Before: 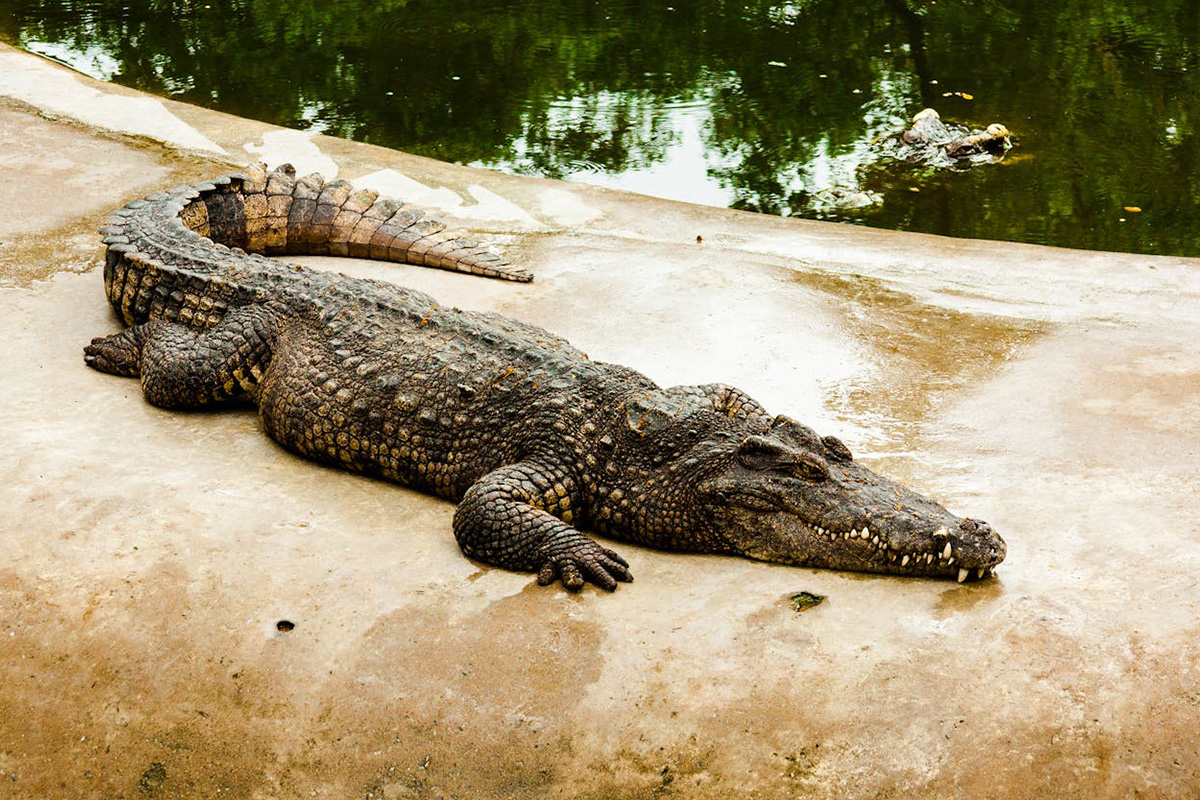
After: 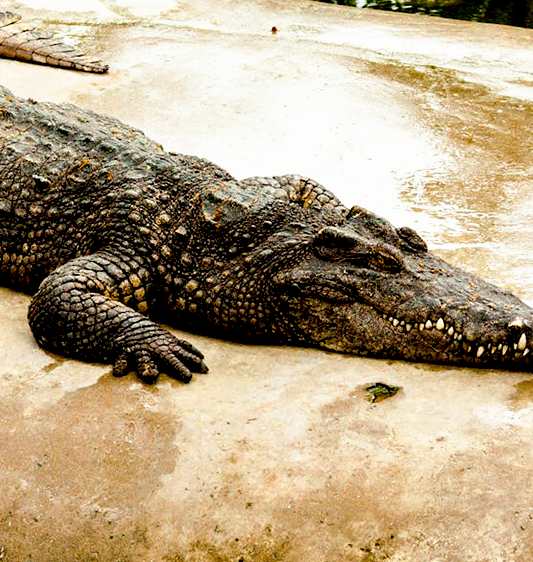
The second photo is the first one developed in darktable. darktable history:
crop: left 35.432%, top 26.233%, right 20.145%, bottom 3.432%
base curve: curves: ch0 [(0.017, 0) (0.425, 0.441) (0.844, 0.933) (1, 1)], preserve colors none
